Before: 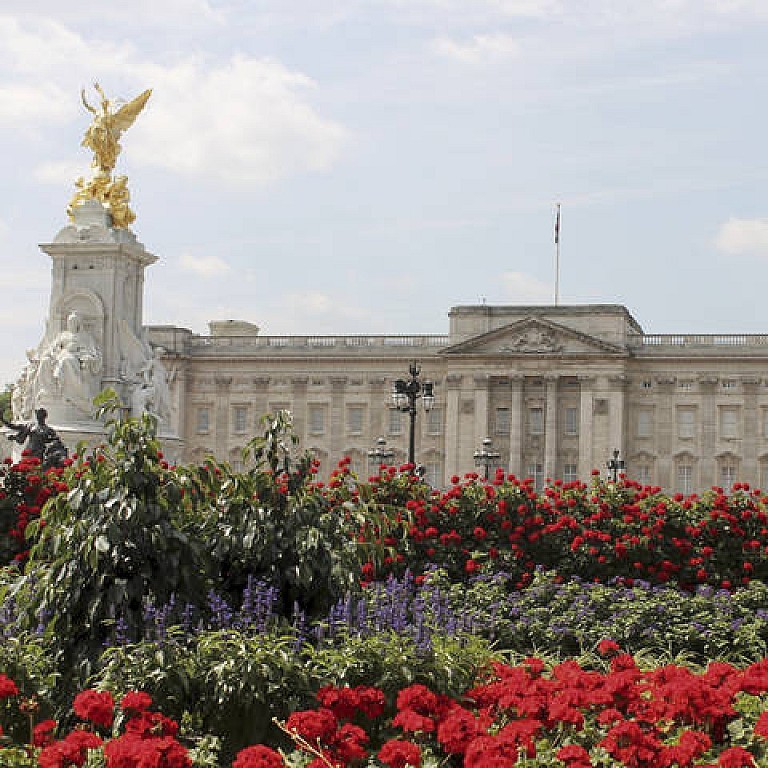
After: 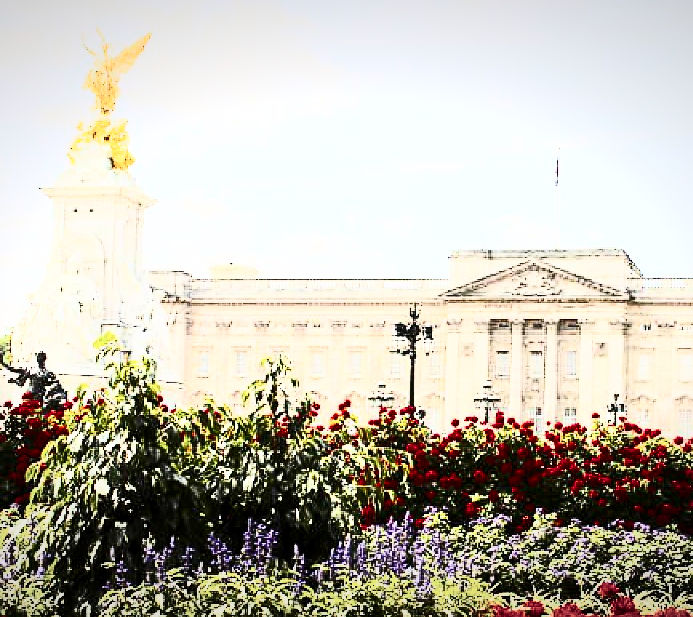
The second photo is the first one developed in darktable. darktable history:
vignetting: fall-off start 97.54%, fall-off radius 99.54%, width/height ratio 1.373, unbound false
crop: top 7.552%, right 9.708%, bottom 12.037%
exposure: exposure 1.238 EV, compensate exposure bias true, compensate highlight preservation false
contrast brightness saturation: contrast 0.939, brightness 0.204
filmic rgb: black relative exposure -16 EV, white relative exposure 6.92 EV, hardness 4.66
color balance rgb: perceptual saturation grading › global saturation 29.892%, global vibrance 9.61%, contrast 15.568%, saturation formula JzAzBz (2021)
